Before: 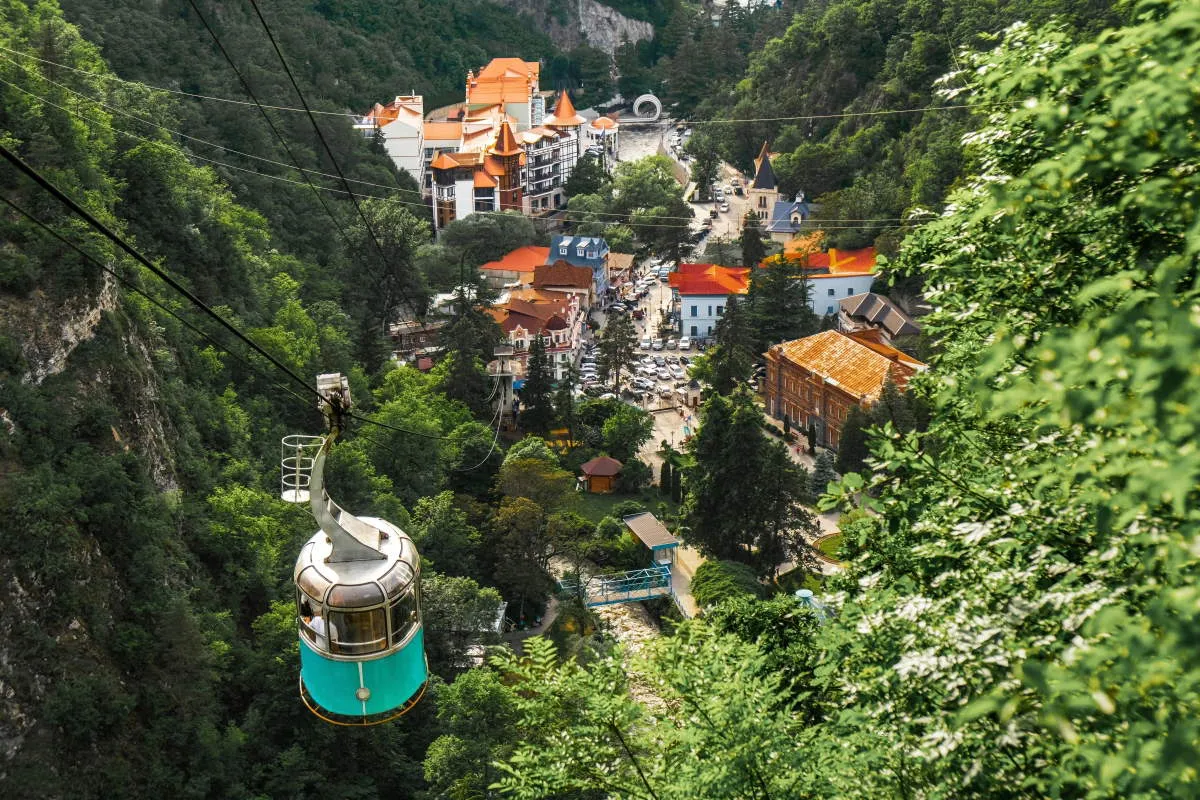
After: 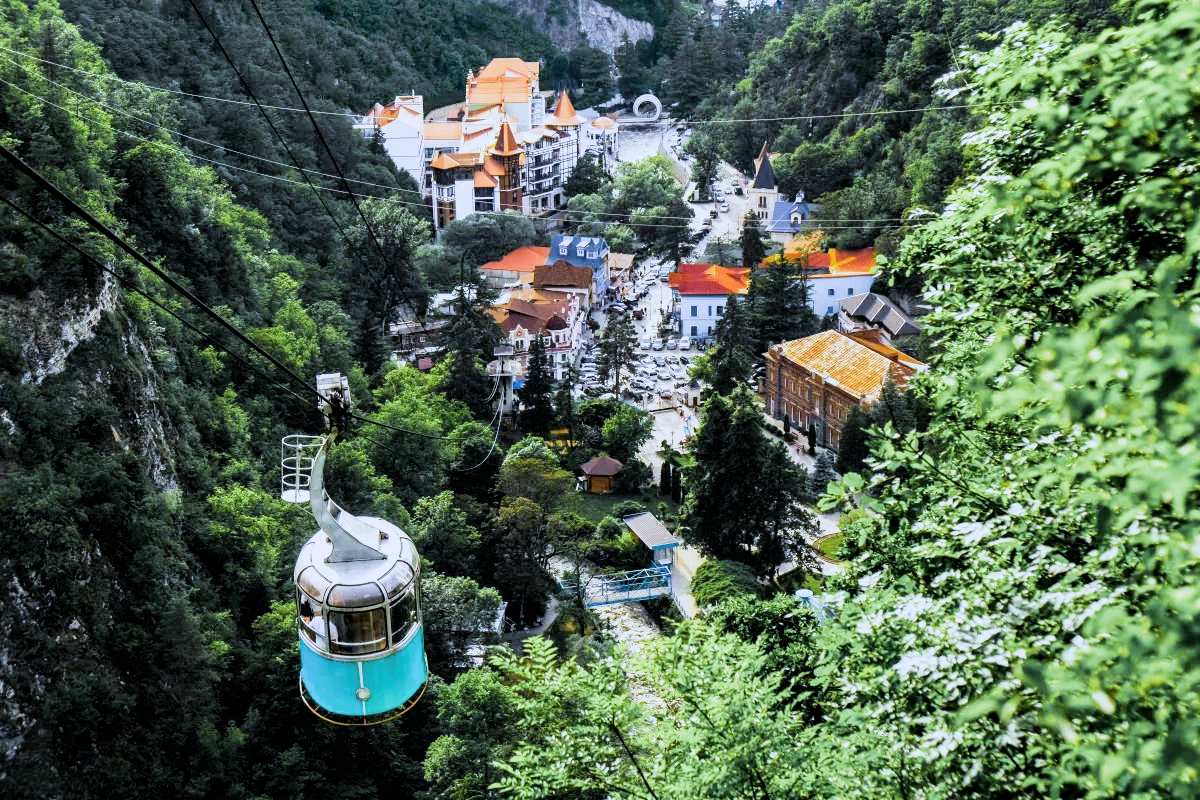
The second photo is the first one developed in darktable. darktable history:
exposure: black level correction 0, exposure 0.7 EV, compensate exposure bias true, compensate highlight preservation false
white balance: red 0.871, blue 1.249
filmic rgb: black relative exposure -5 EV, hardness 2.88, contrast 1.3, highlights saturation mix -30%
